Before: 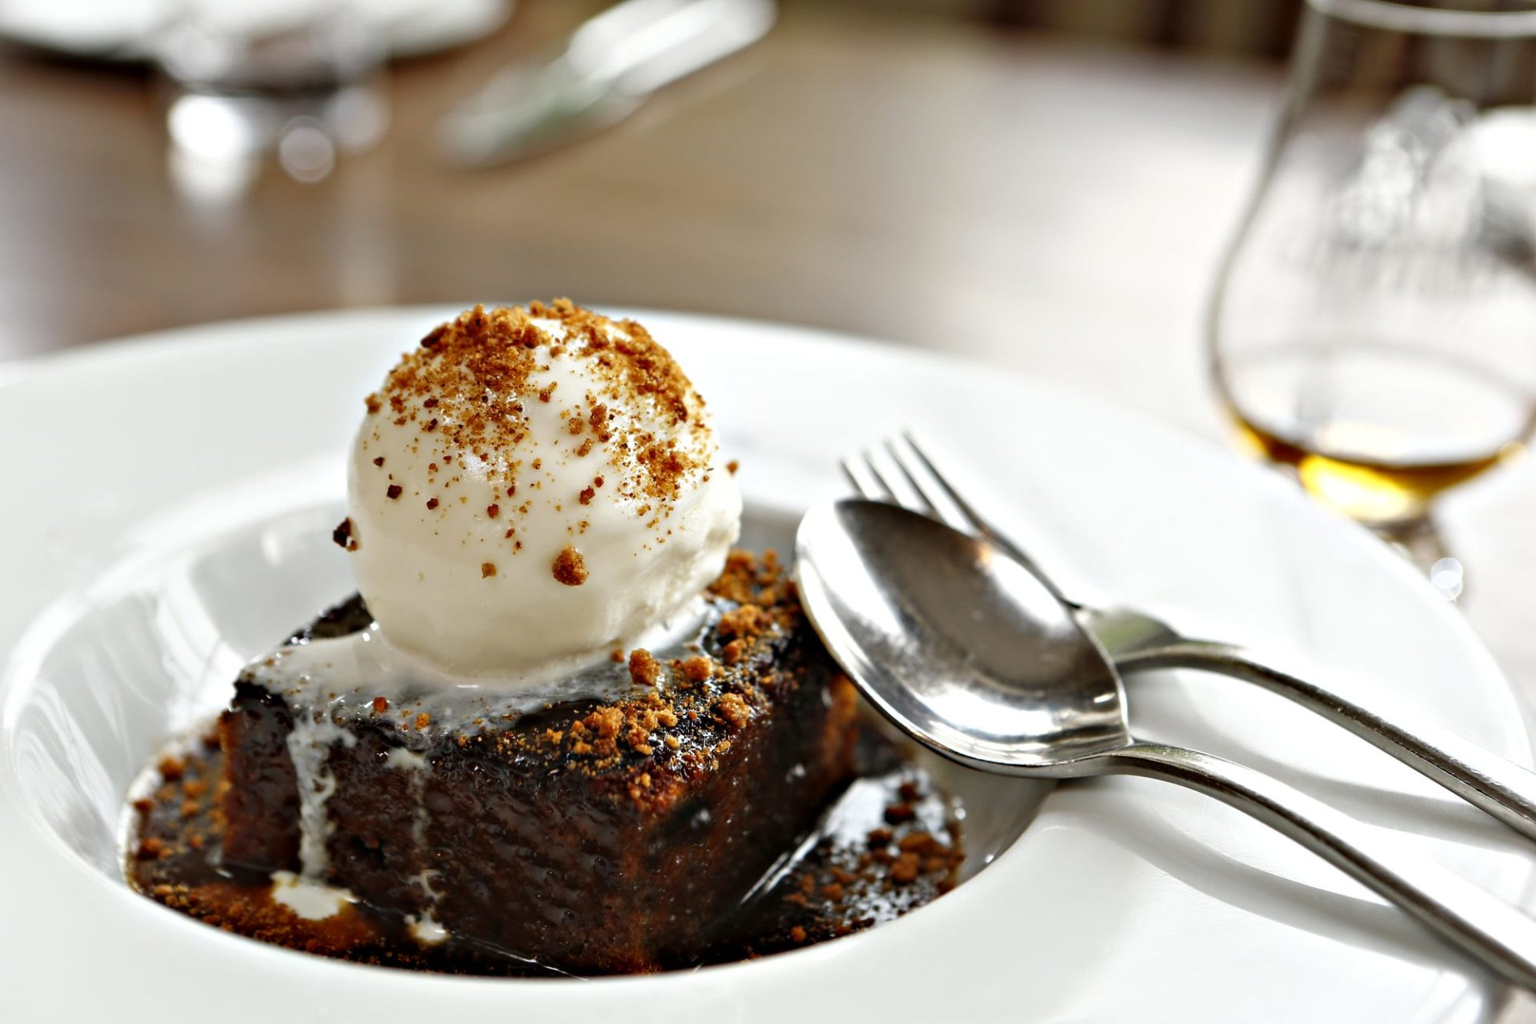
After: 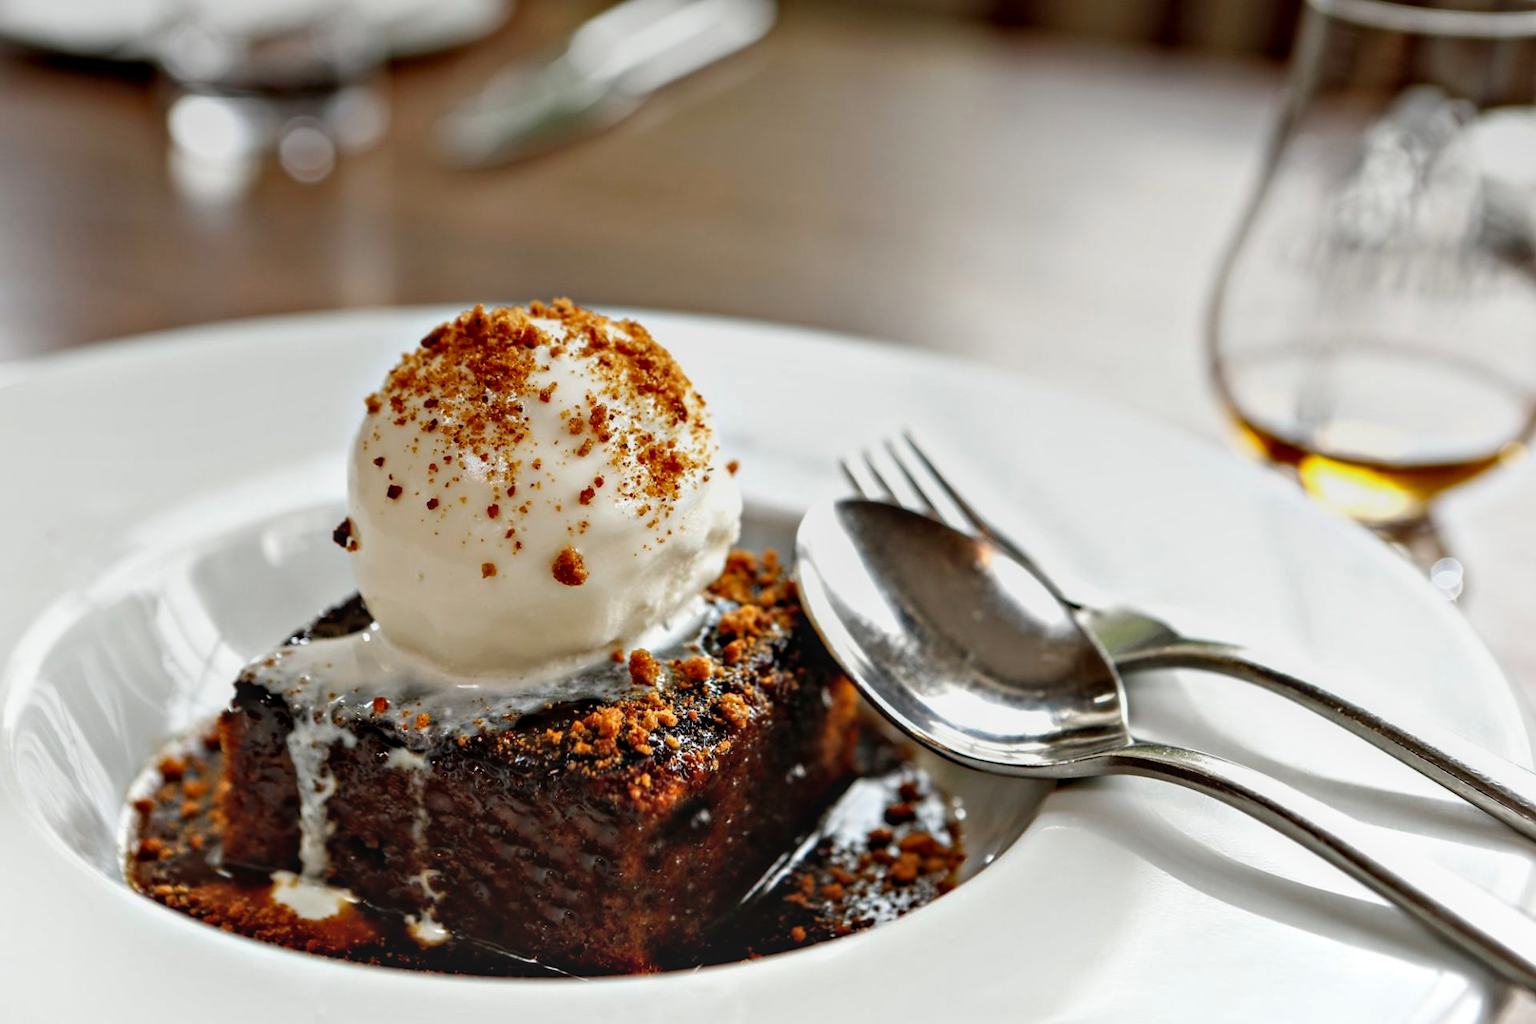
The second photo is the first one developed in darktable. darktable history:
graduated density: on, module defaults
local contrast: on, module defaults
